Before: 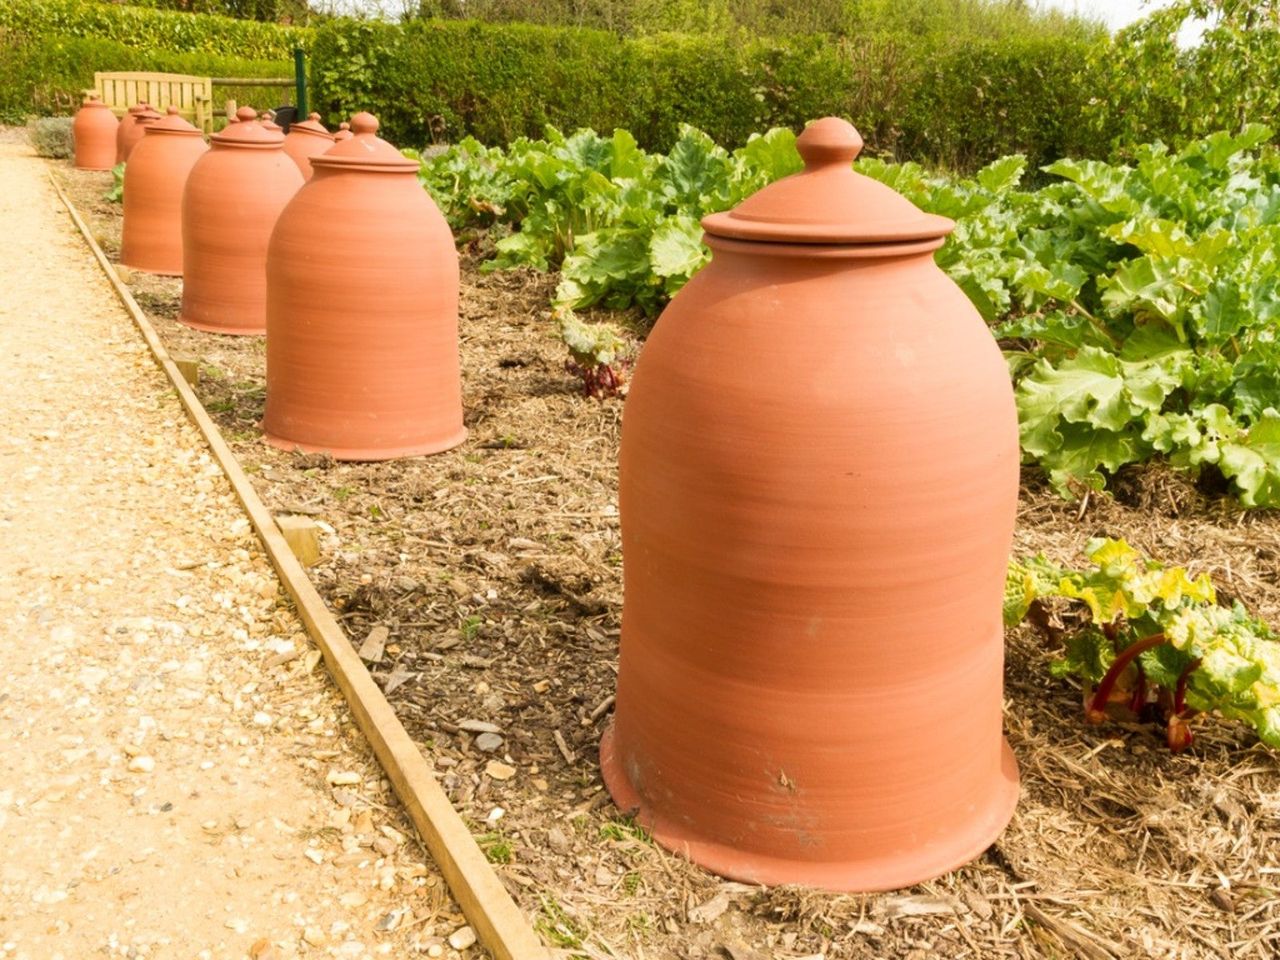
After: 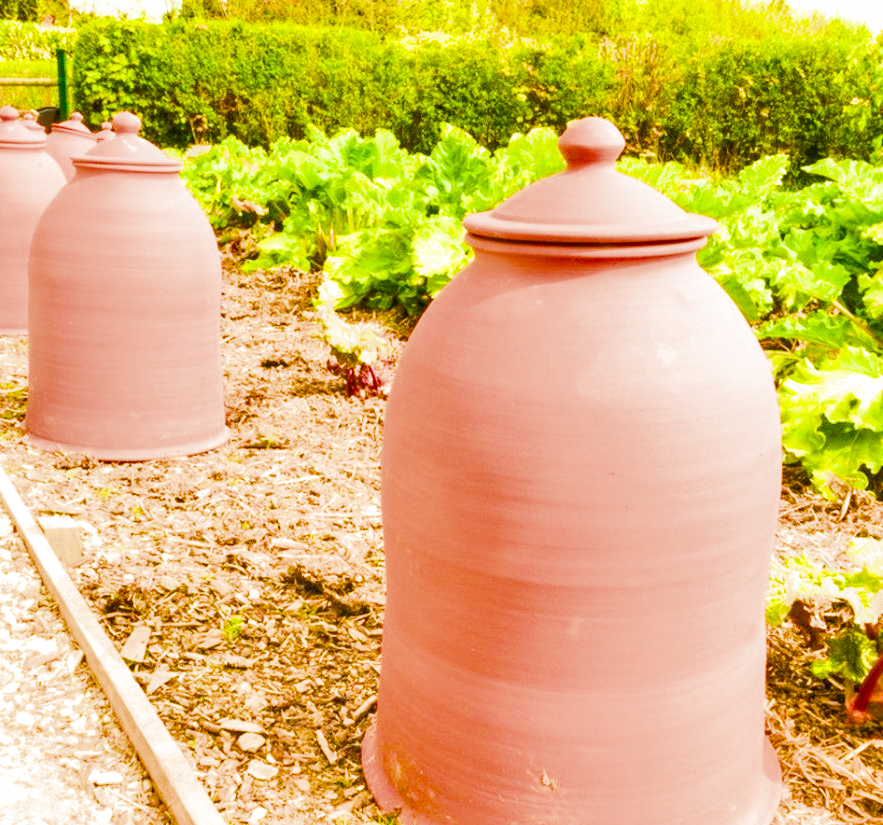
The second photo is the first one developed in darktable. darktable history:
filmic rgb: black relative exposure -7.65 EV, white relative exposure 4.56 EV, hardness 3.61, contrast 1.058
color balance rgb: shadows lift › chroma 0.749%, shadows lift › hue 111.38°, linear chroma grading › global chroma 24.358%, perceptual saturation grading › global saturation 19.999%
local contrast: detail 110%
crop: left 18.671%, right 12.284%, bottom 14.005%
exposure: black level correction 0, exposure 1.464 EV, compensate highlight preservation false
shadows and highlights: shadows 52.47, soften with gaussian
tone equalizer: -8 EV -1.09 EV, -7 EV -1.01 EV, -6 EV -0.866 EV, -5 EV -0.543 EV, -3 EV 0.576 EV, -2 EV 0.875 EV, -1 EV 1 EV, +0 EV 1.06 EV
